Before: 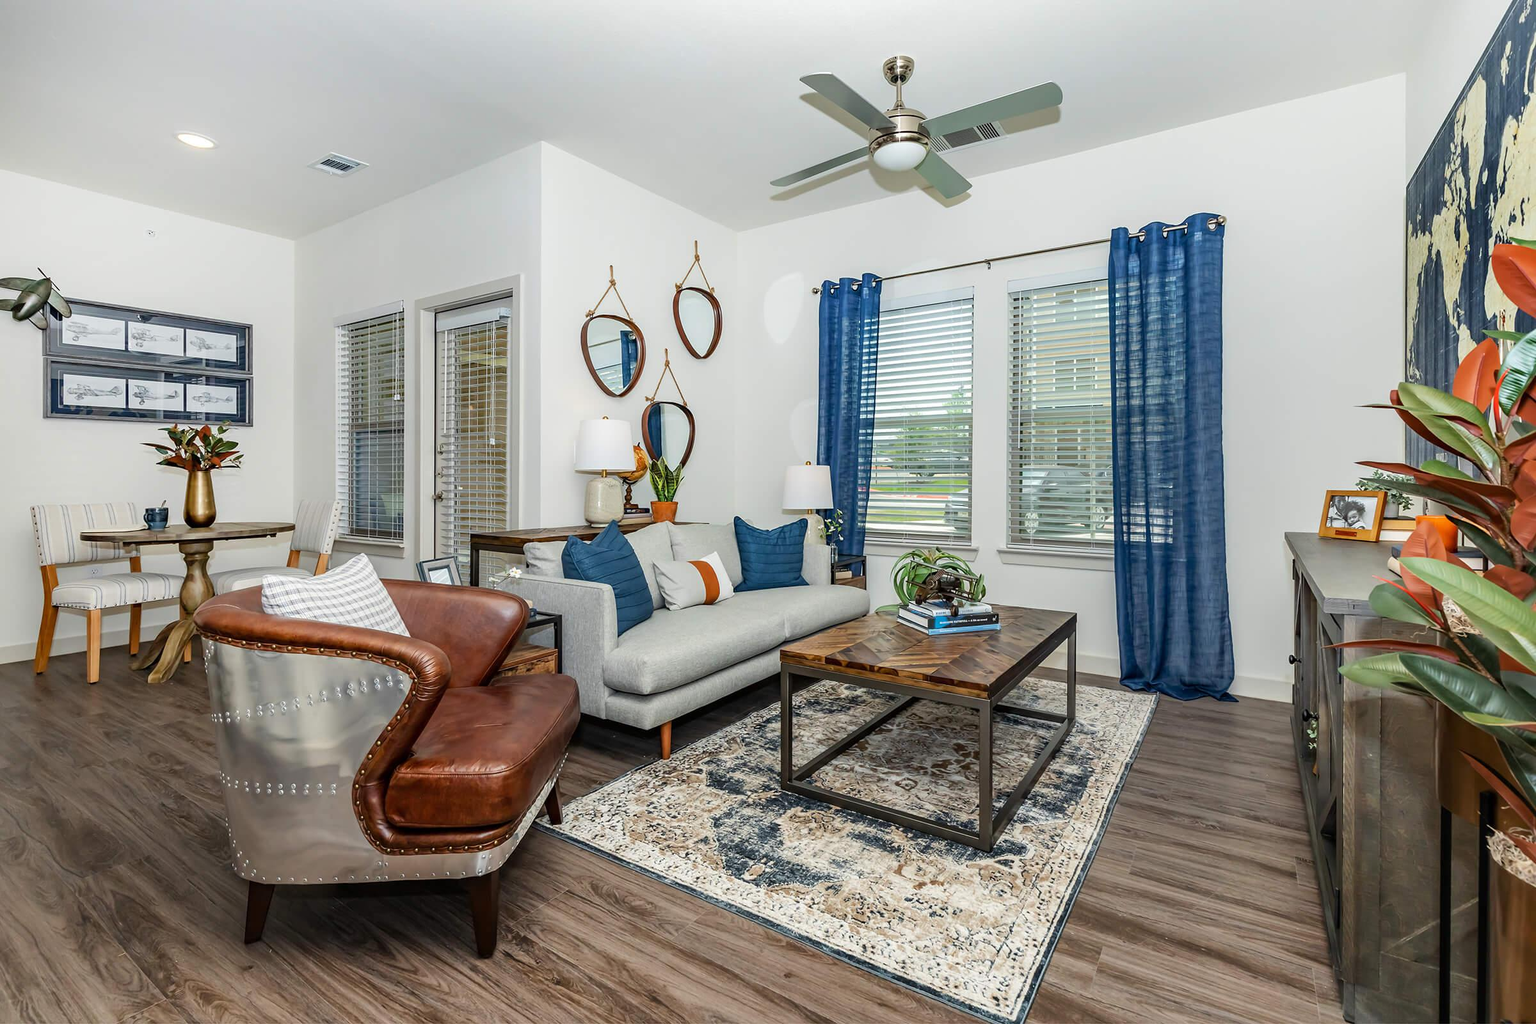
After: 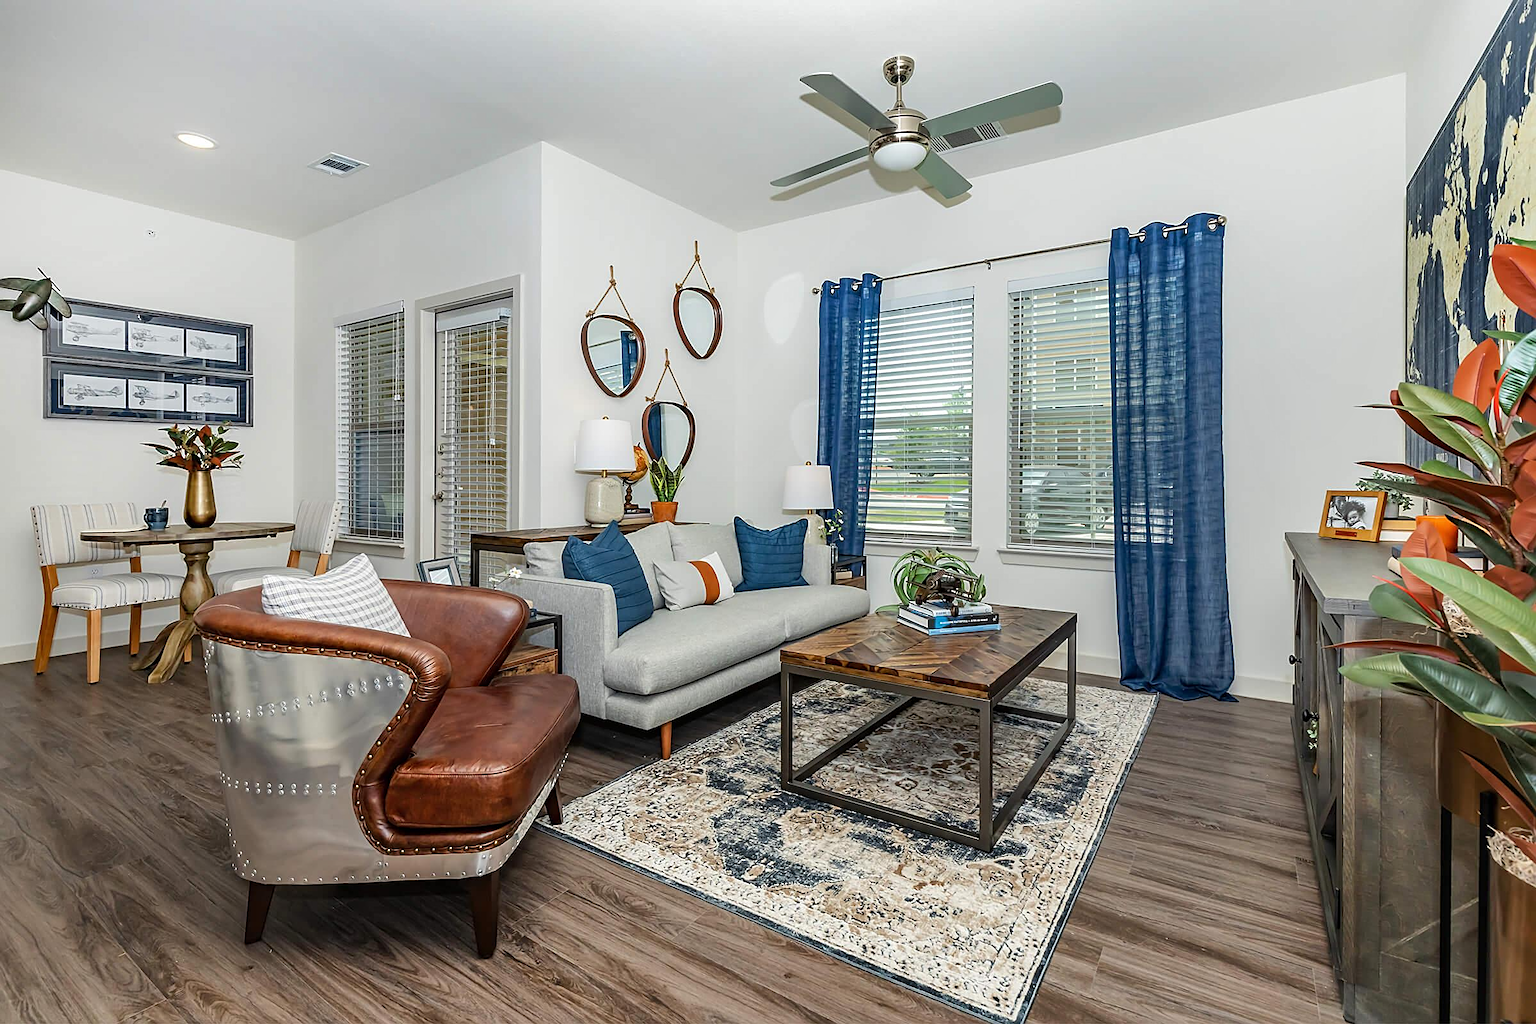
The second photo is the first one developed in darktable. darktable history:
shadows and highlights: shadows 37.27, highlights -28.18, soften with gaussian
sharpen: on, module defaults
